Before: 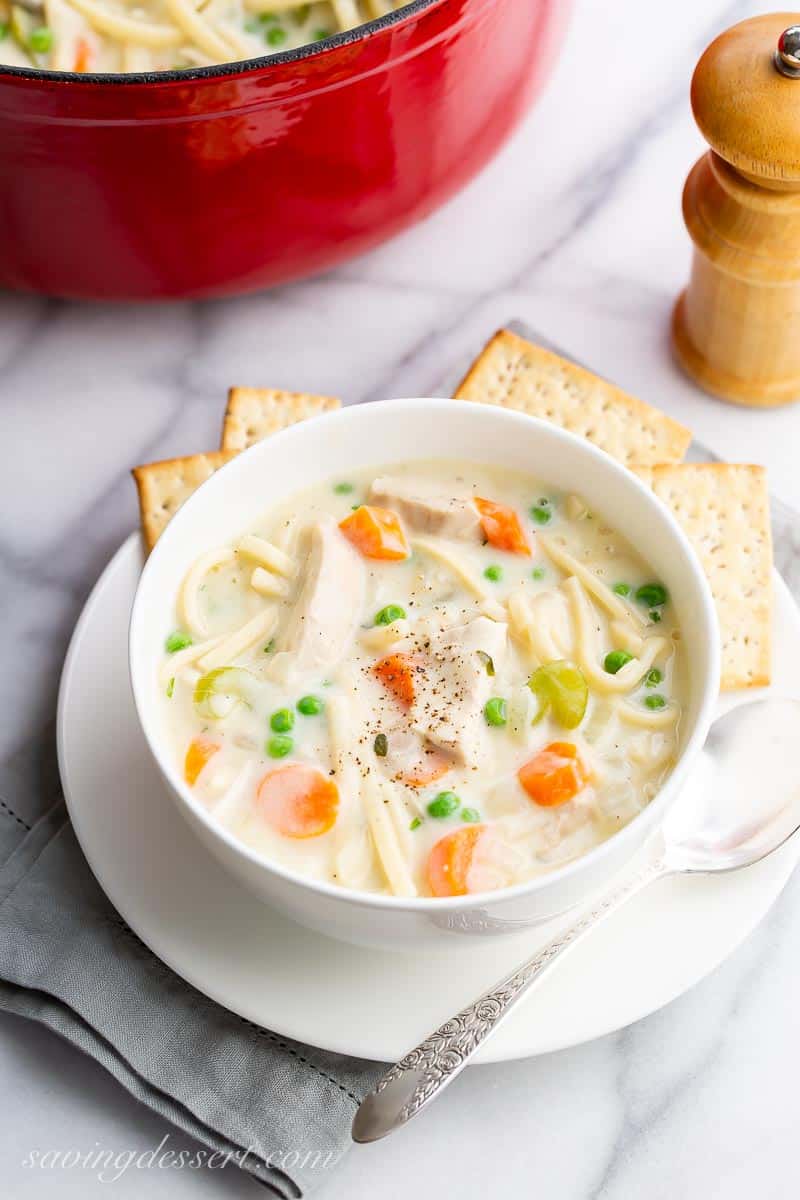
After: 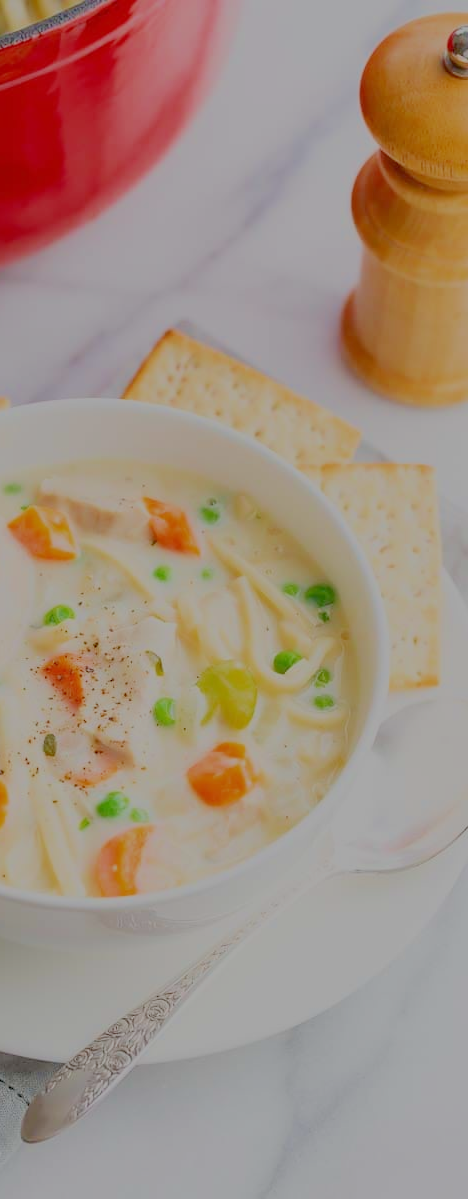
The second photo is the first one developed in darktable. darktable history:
filmic rgb: black relative exposure -16 EV, white relative exposure 8 EV, threshold 3 EV, hardness 4.17, latitude 50%, contrast 0.5, color science v5 (2021), contrast in shadows safe, contrast in highlights safe, enable highlight reconstruction true
crop: left 41.402%
